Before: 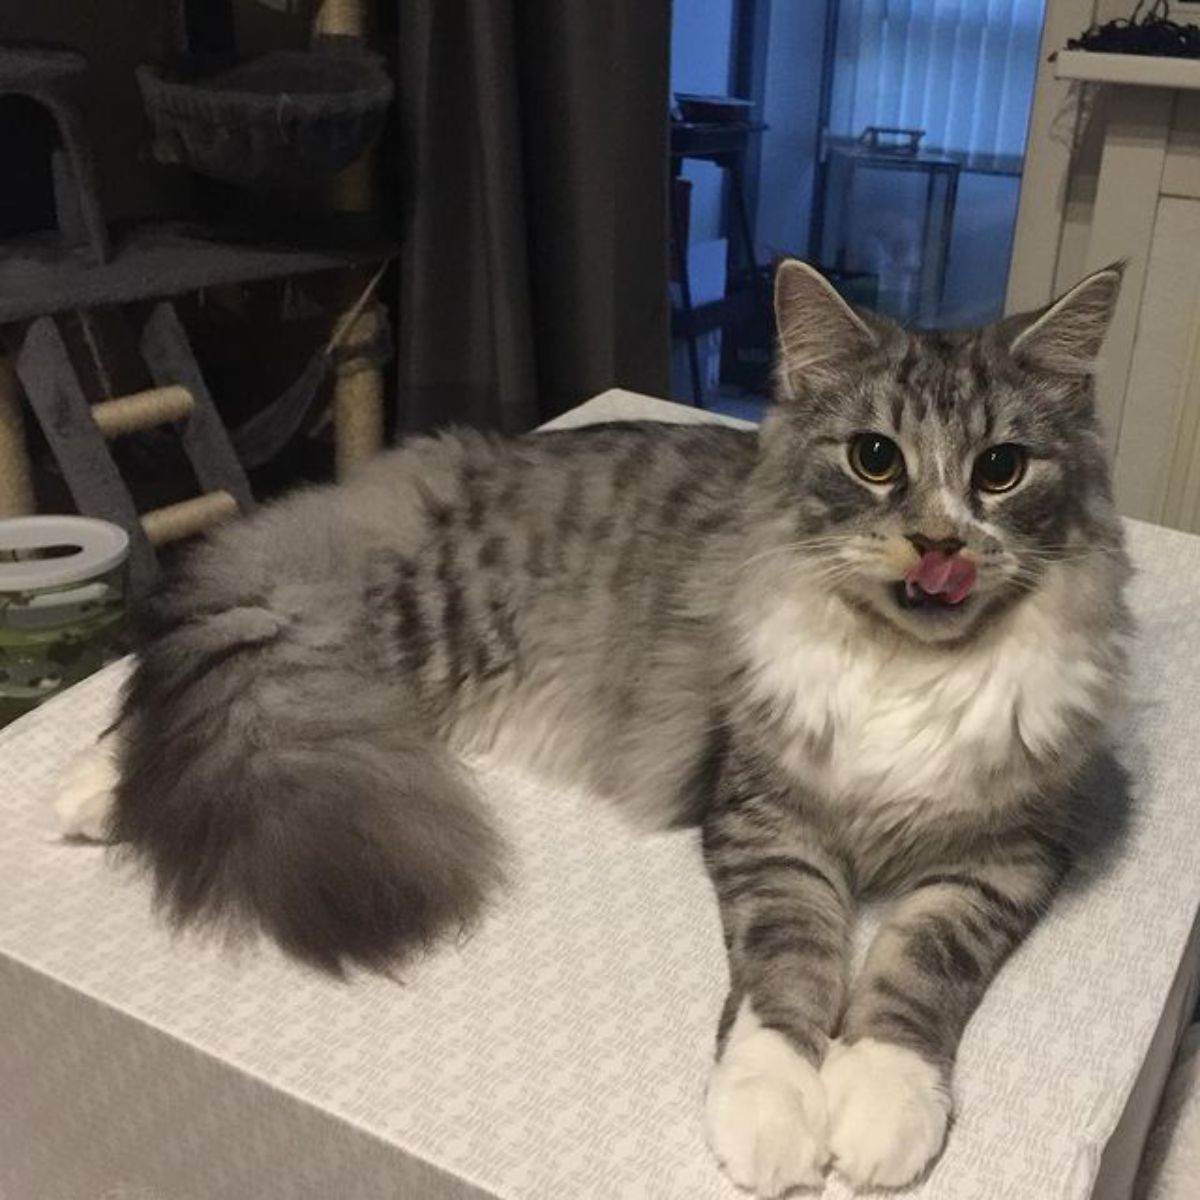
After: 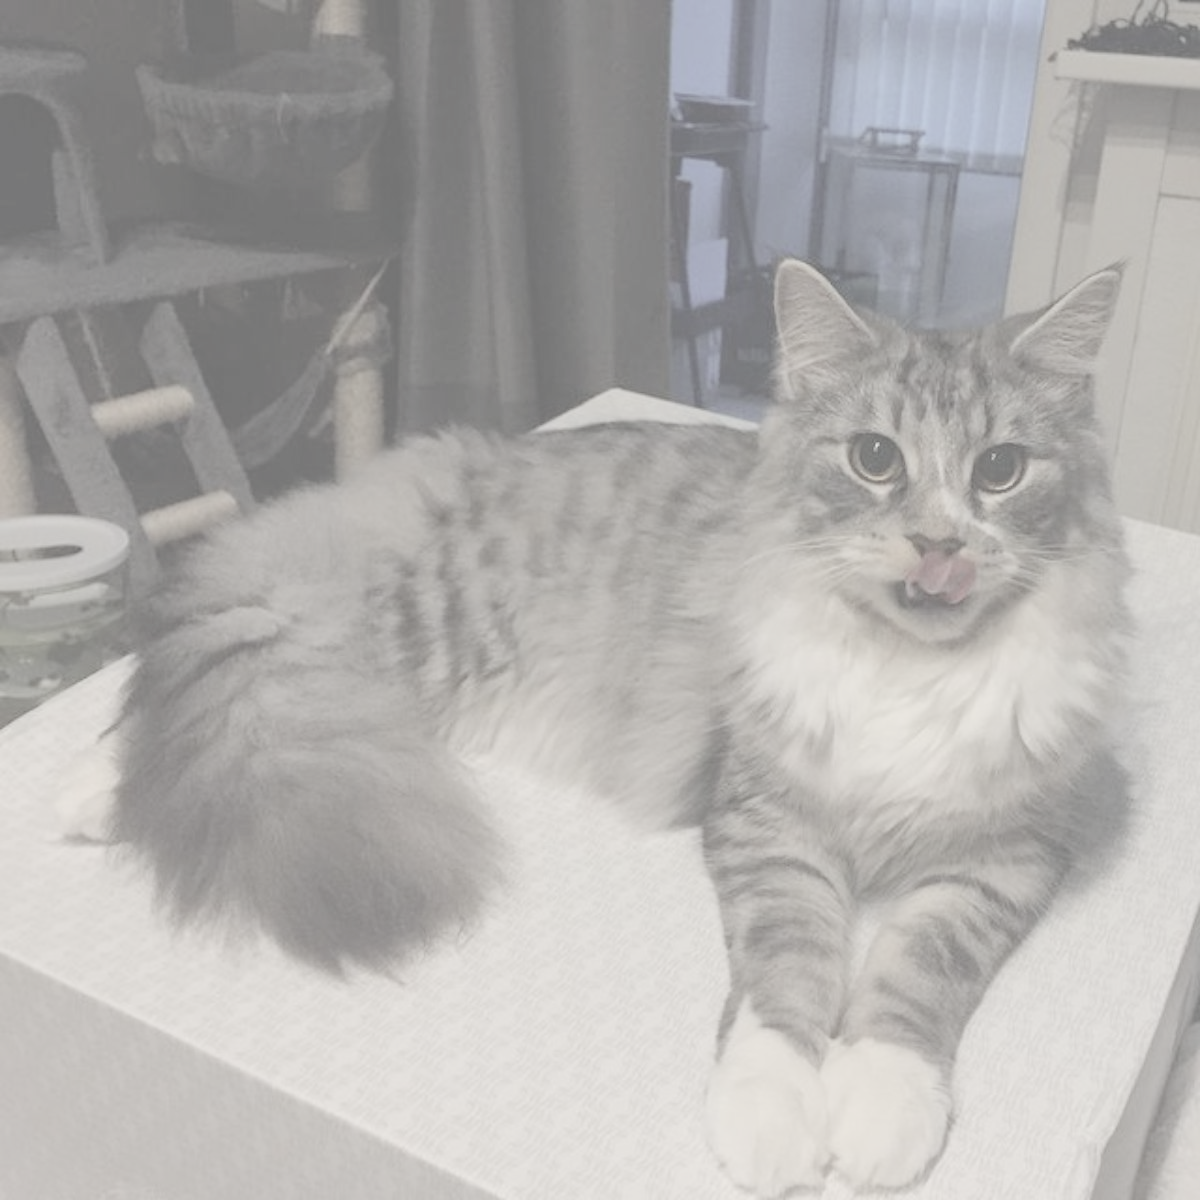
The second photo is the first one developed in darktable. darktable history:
contrast brightness saturation: contrast -0.305, brightness 0.75, saturation -0.761
